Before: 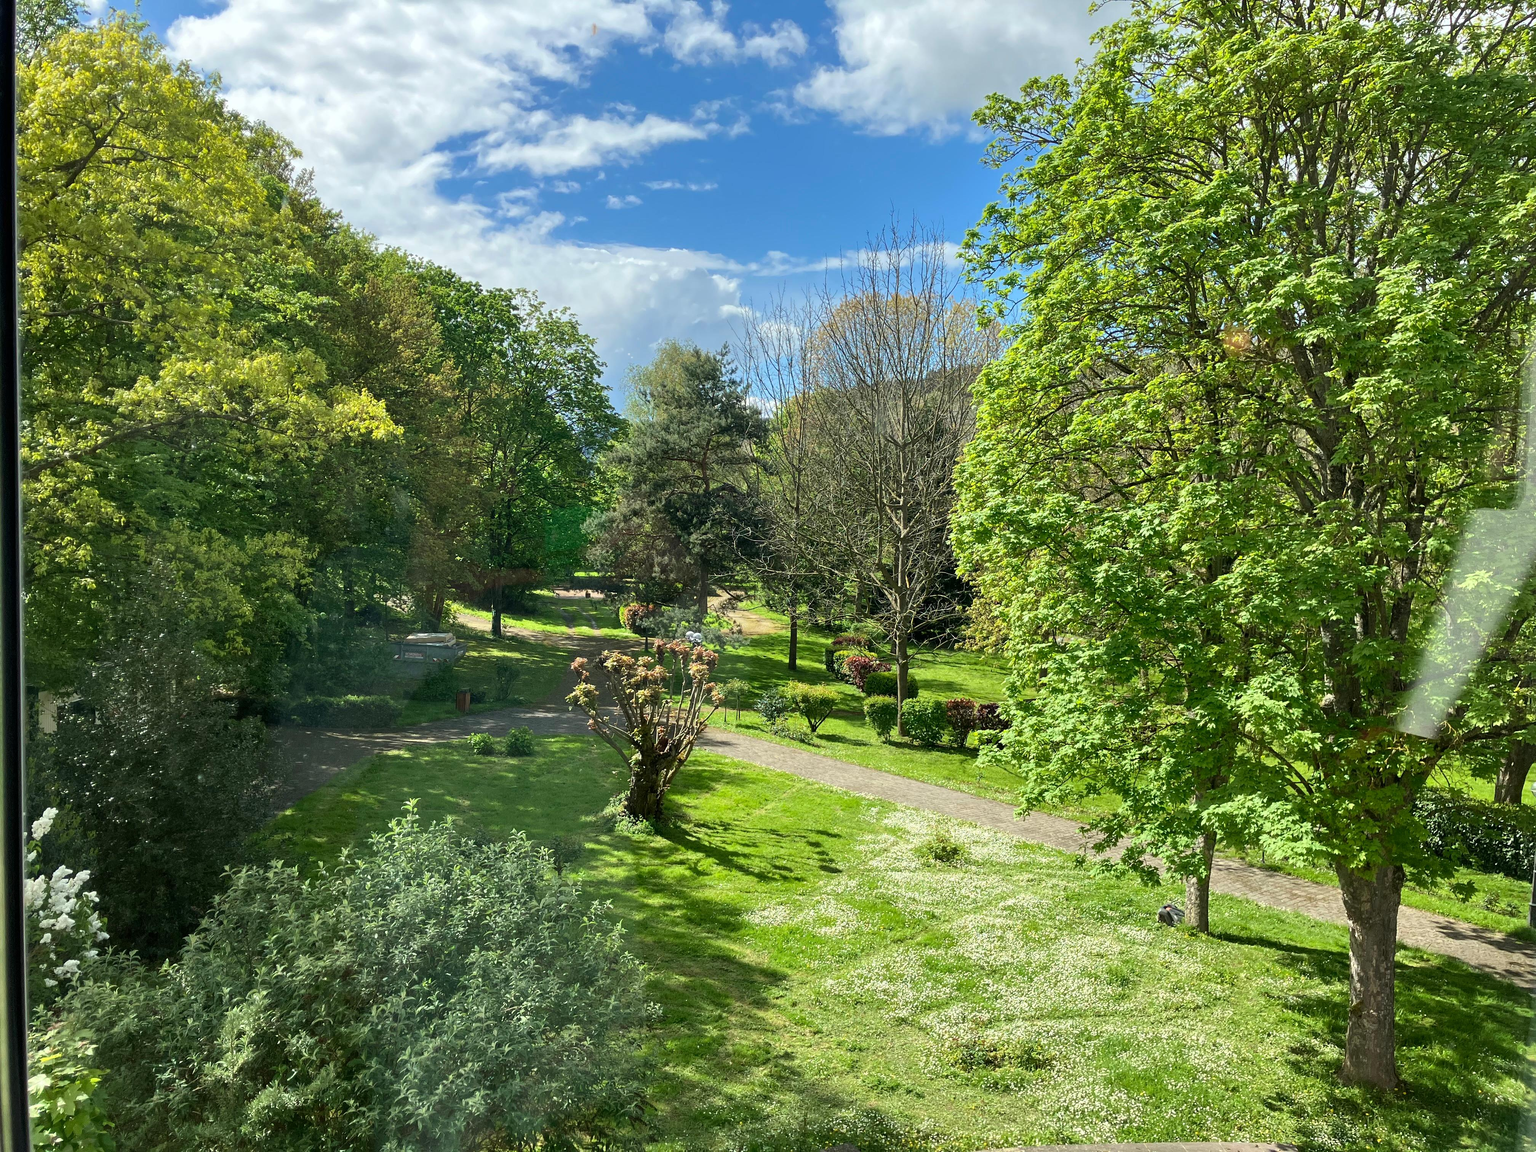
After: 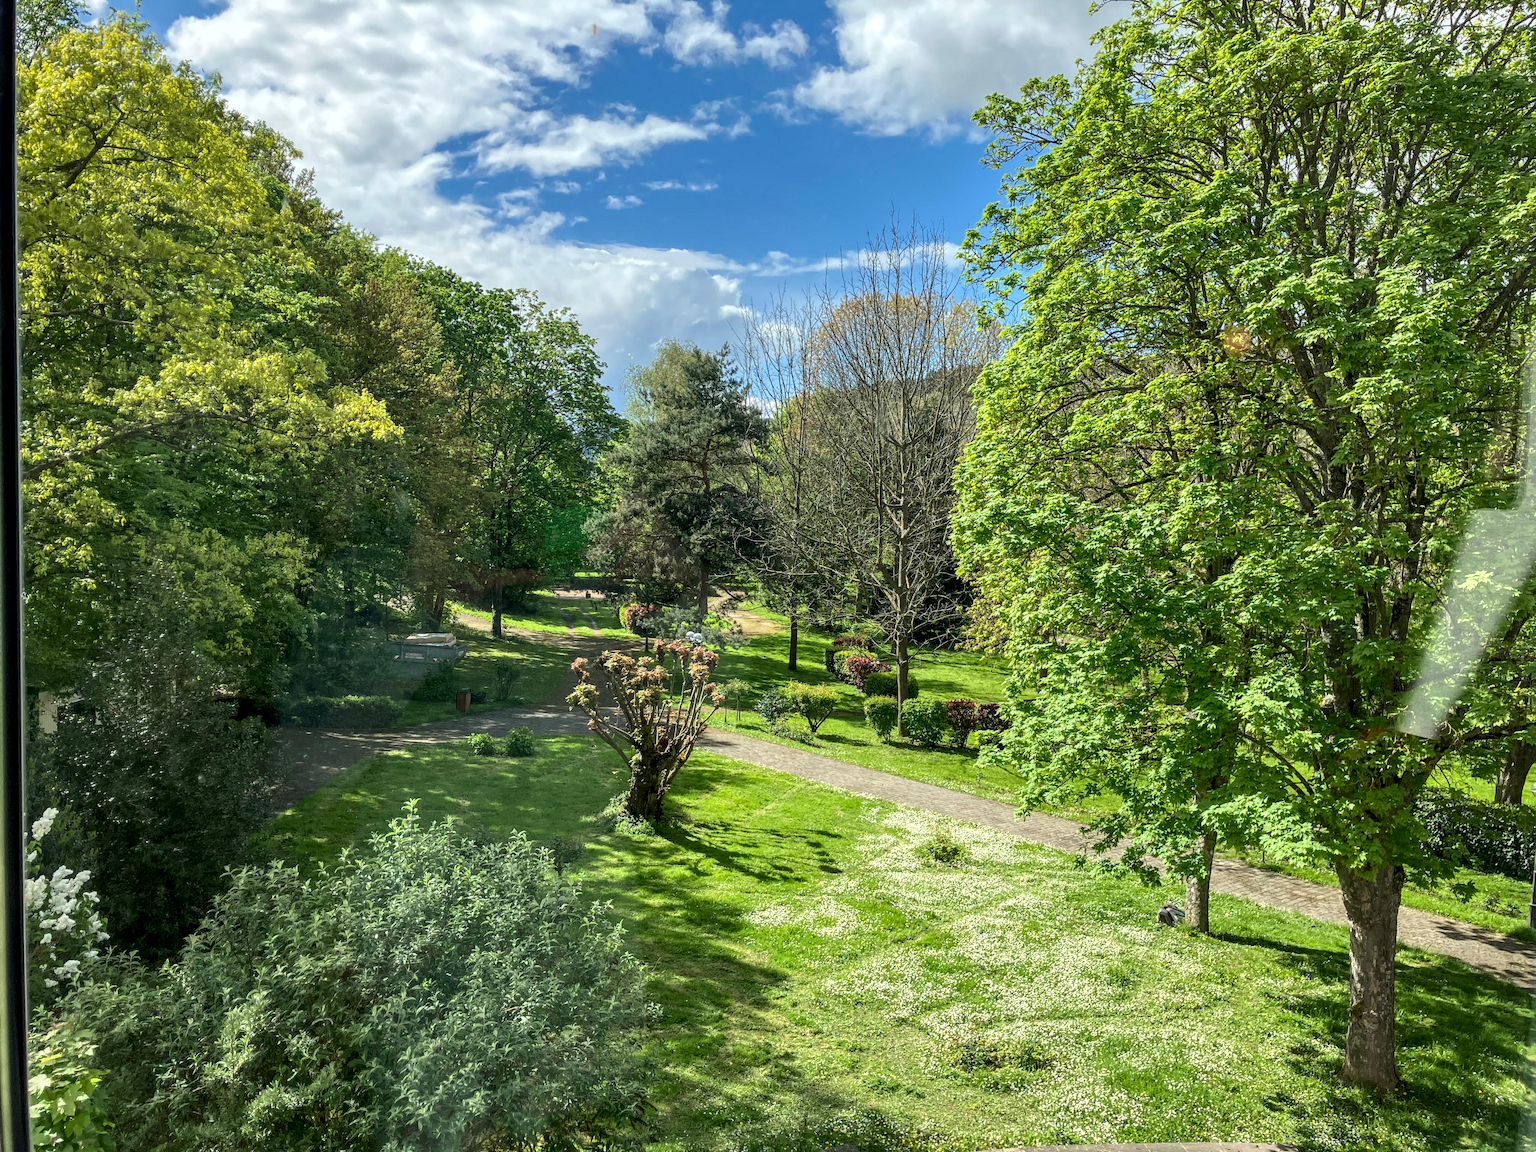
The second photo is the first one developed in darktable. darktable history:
local contrast: highlights 31%, detail 134%
